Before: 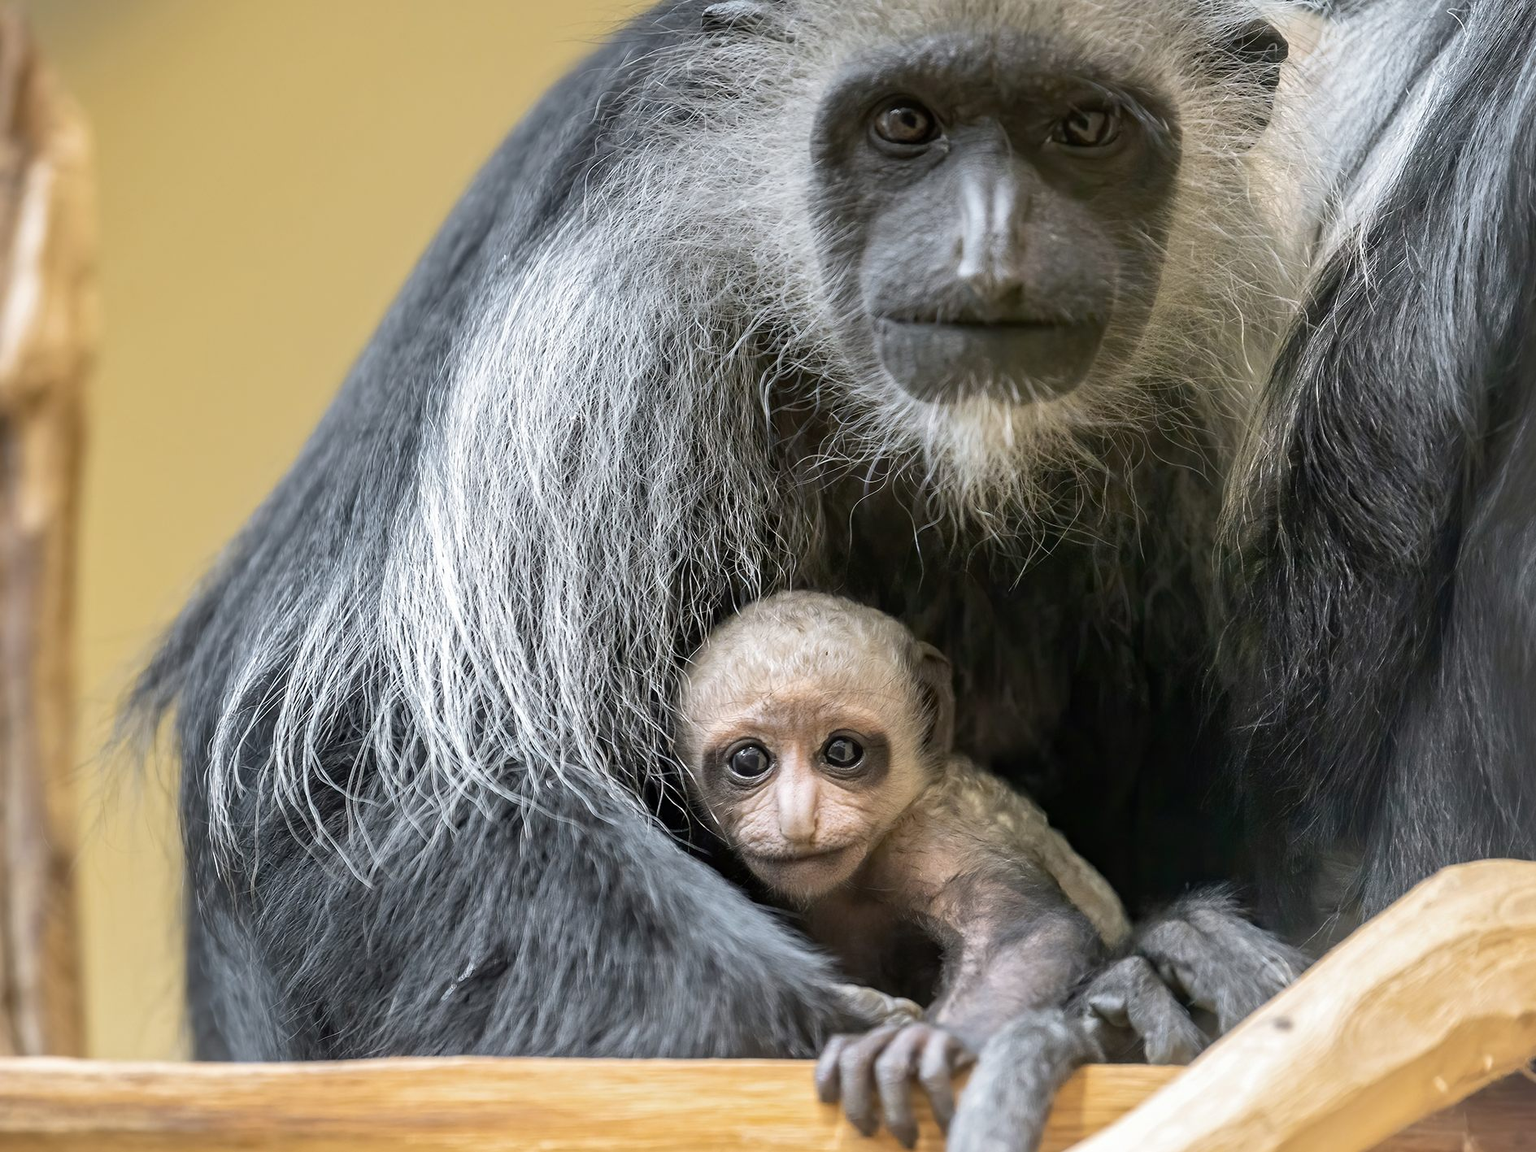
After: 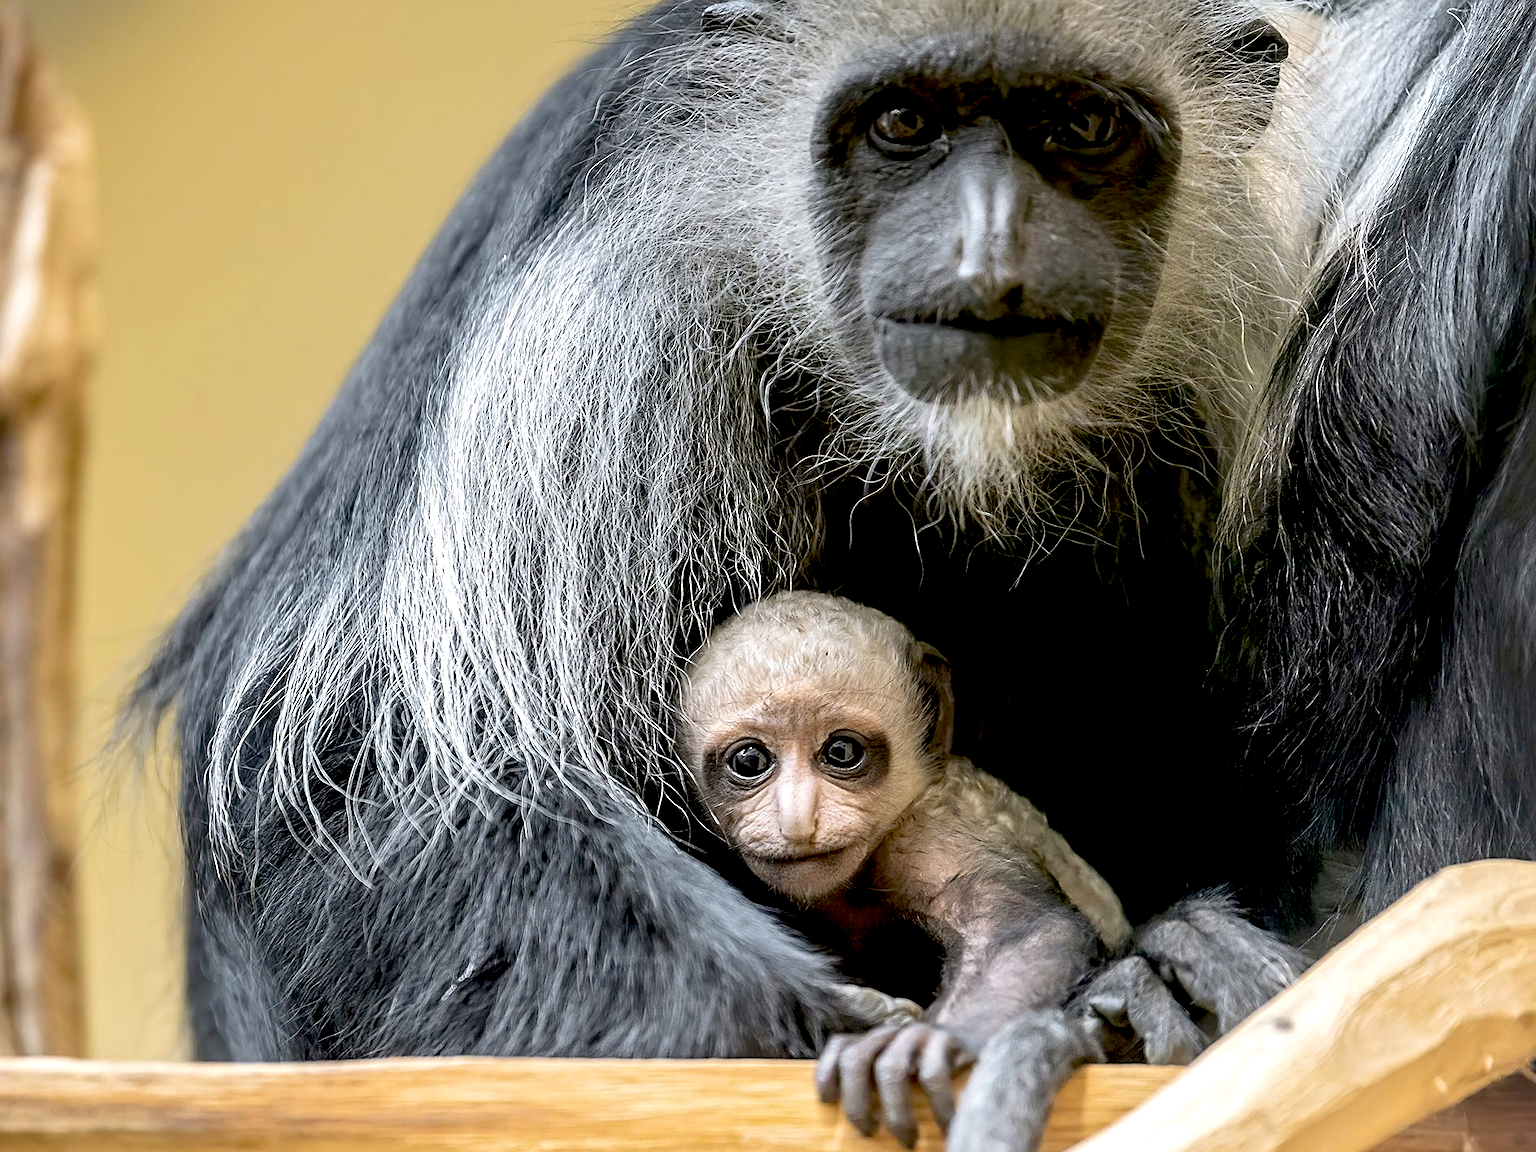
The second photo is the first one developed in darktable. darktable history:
tone equalizer: on, module defaults
exposure: black level correction 0.026, exposure 0.183 EV, compensate highlight preservation false
sharpen: on, module defaults
